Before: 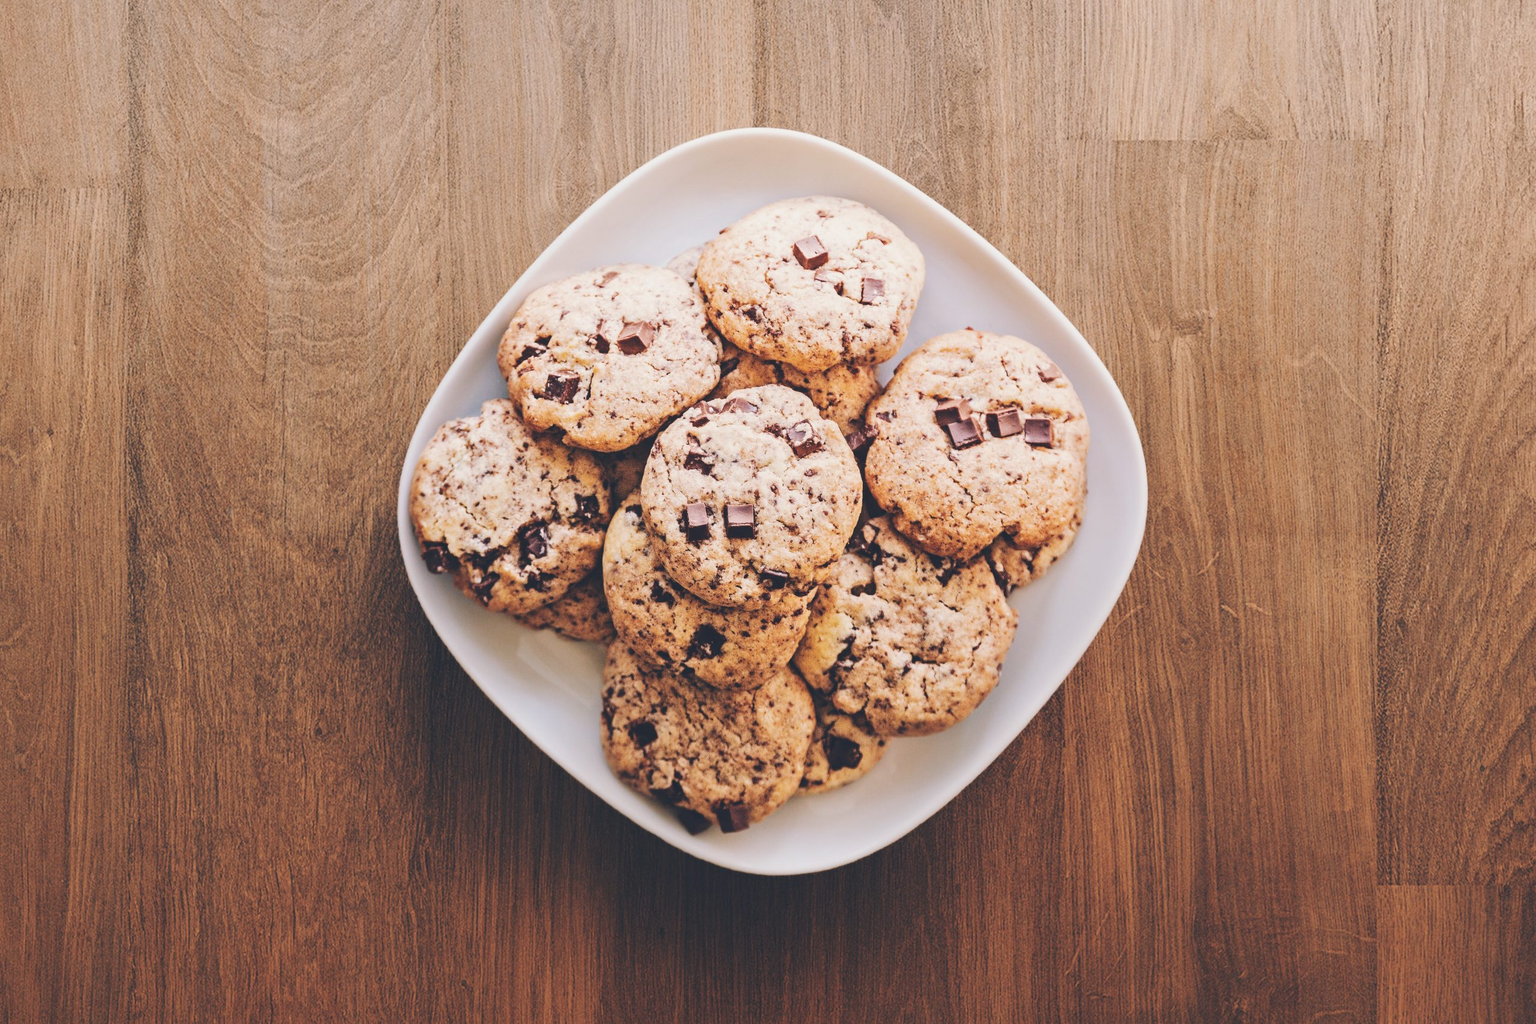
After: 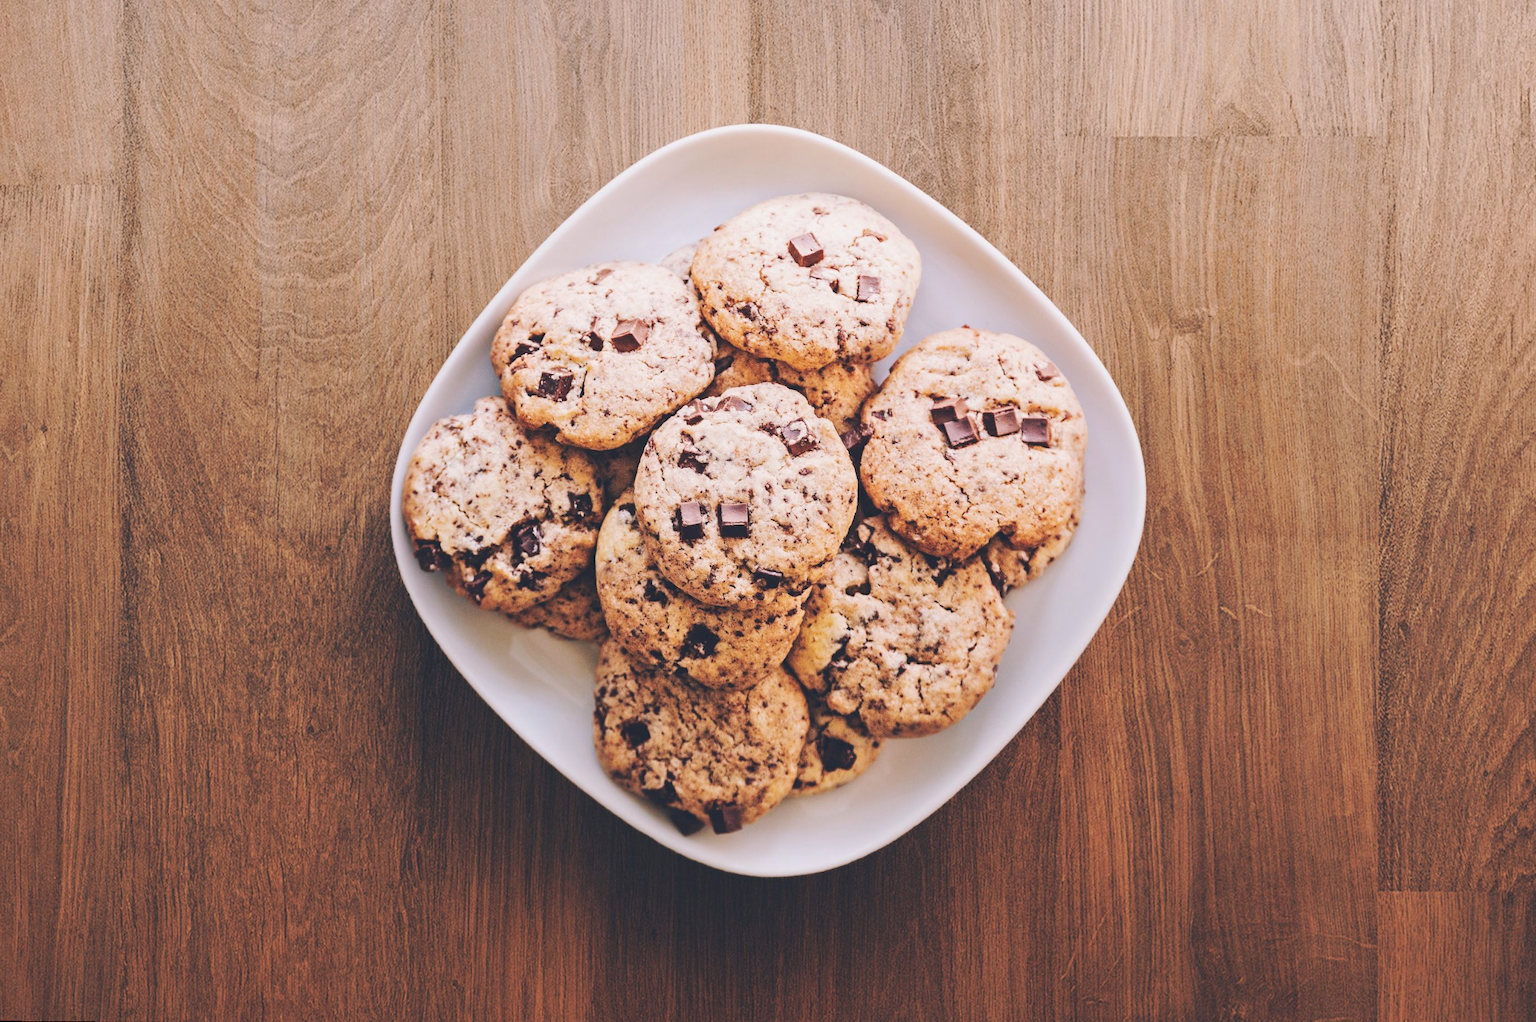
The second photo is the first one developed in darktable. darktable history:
base curve: exposure shift 0, preserve colors none
tone curve: curves: ch0 [(0, 0) (0.003, 0.003) (0.011, 0.011) (0.025, 0.024) (0.044, 0.043) (0.069, 0.068) (0.1, 0.097) (0.136, 0.133) (0.177, 0.173) (0.224, 0.219) (0.277, 0.27) (0.335, 0.327) (0.399, 0.39) (0.468, 0.457) (0.543, 0.545) (0.623, 0.625) (0.709, 0.71) (0.801, 0.801) (0.898, 0.898) (1, 1)], preserve colors none
white balance: red 1.009, blue 1.027
rotate and perspective: rotation 0.192°, lens shift (horizontal) -0.015, crop left 0.005, crop right 0.996, crop top 0.006, crop bottom 0.99
